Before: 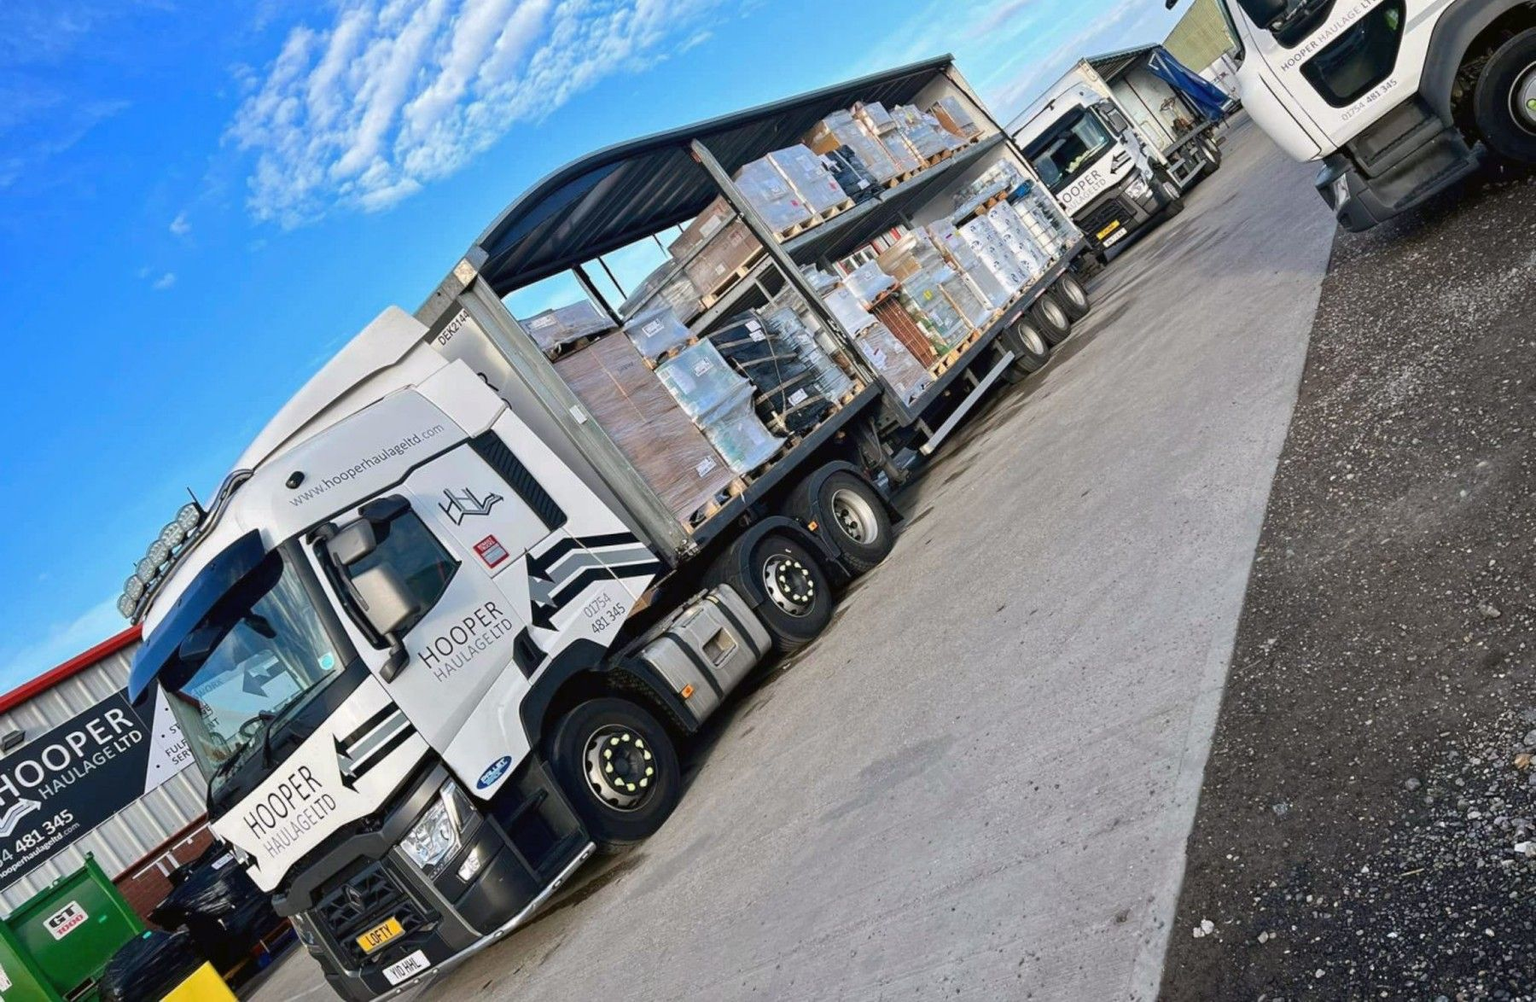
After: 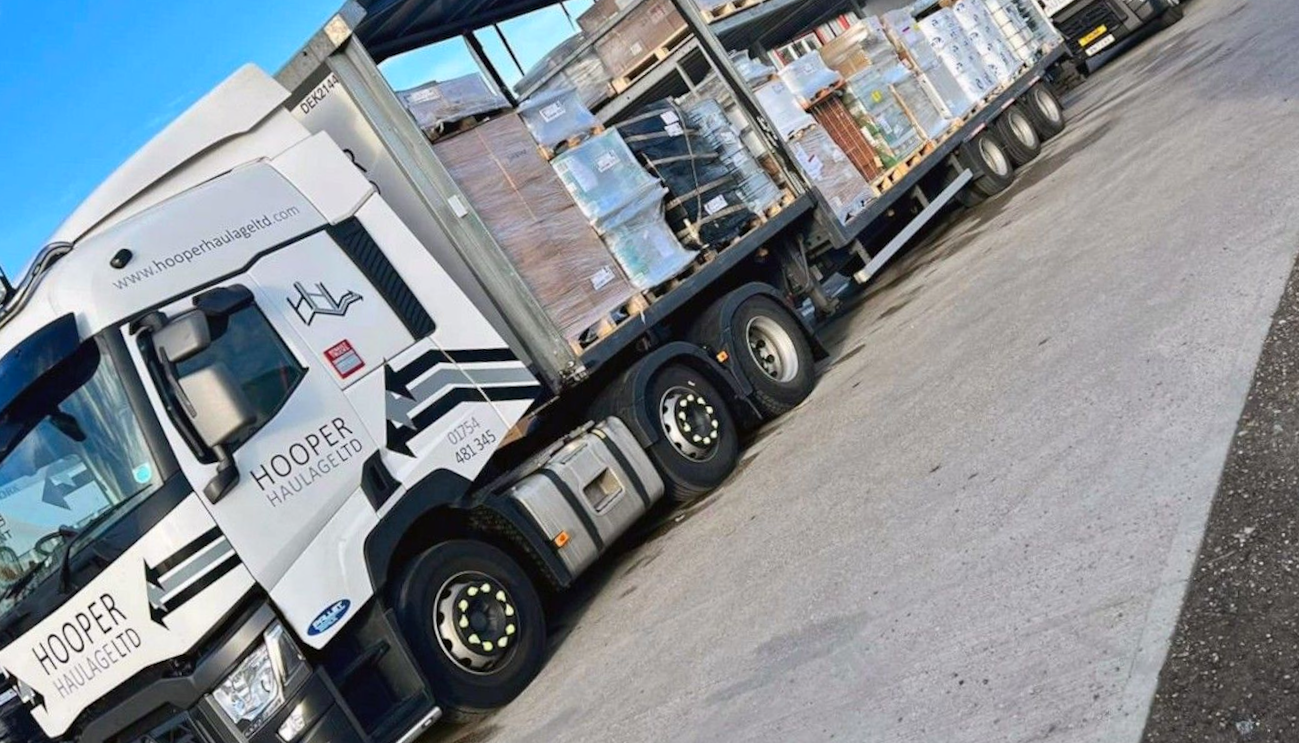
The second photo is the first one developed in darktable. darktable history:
contrast brightness saturation: contrast 0.1, brightness 0.03, saturation 0.09
rotate and perspective: rotation 0.8°, automatic cropping off
crop and rotate: angle -3.37°, left 9.79%, top 20.73%, right 12.42%, bottom 11.82%
